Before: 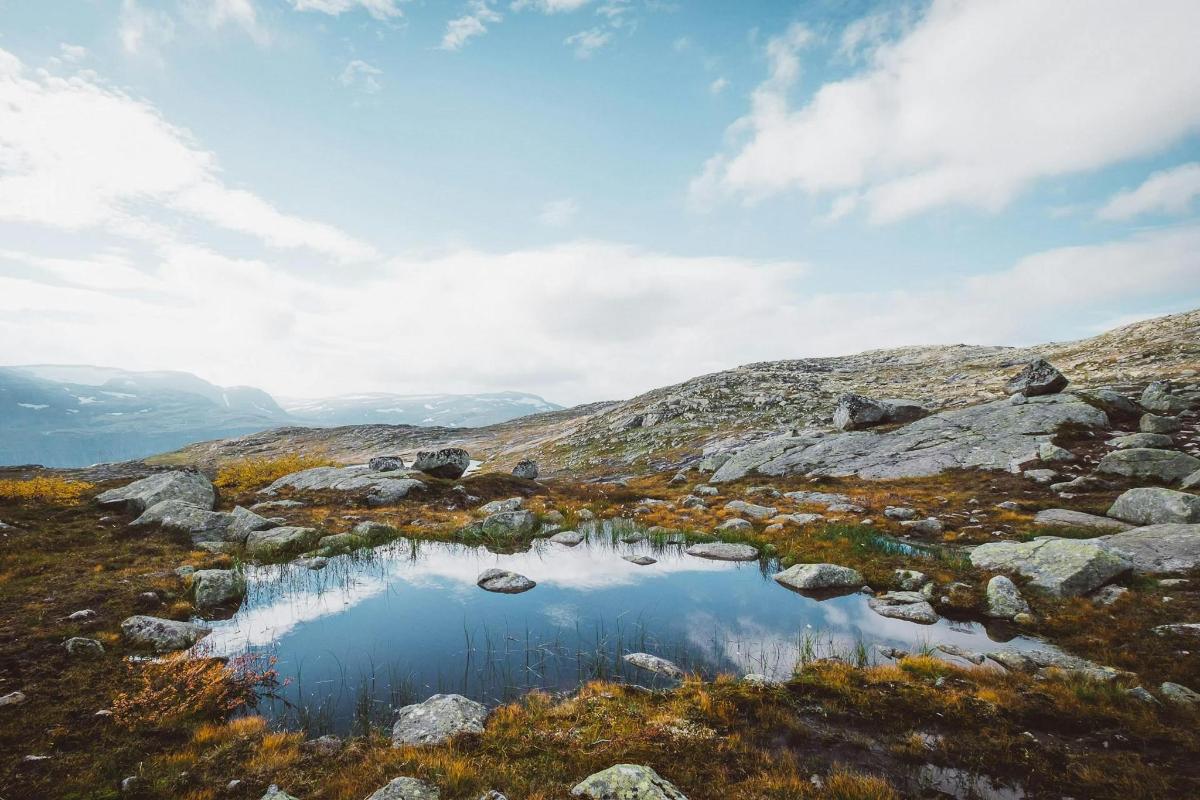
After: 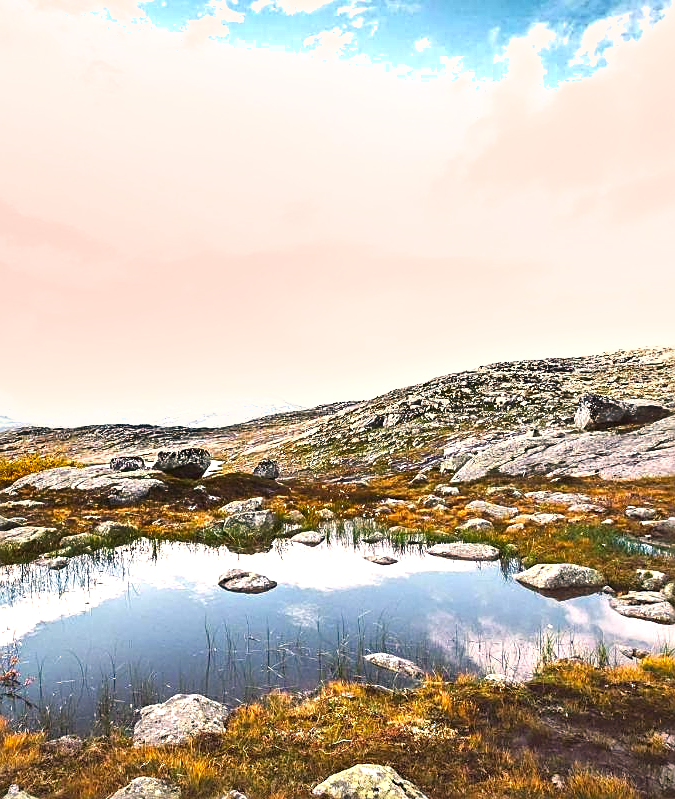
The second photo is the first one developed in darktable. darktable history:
shadows and highlights: low approximation 0.01, soften with gaussian
crop: left 21.604%, right 22.11%, bottom 0.01%
sharpen: amount 0.559
exposure: black level correction 0, exposure 1.095 EV, compensate exposure bias true, compensate highlight preservation false
color correction: highlights a* 11.96, highlights b* 12.06
